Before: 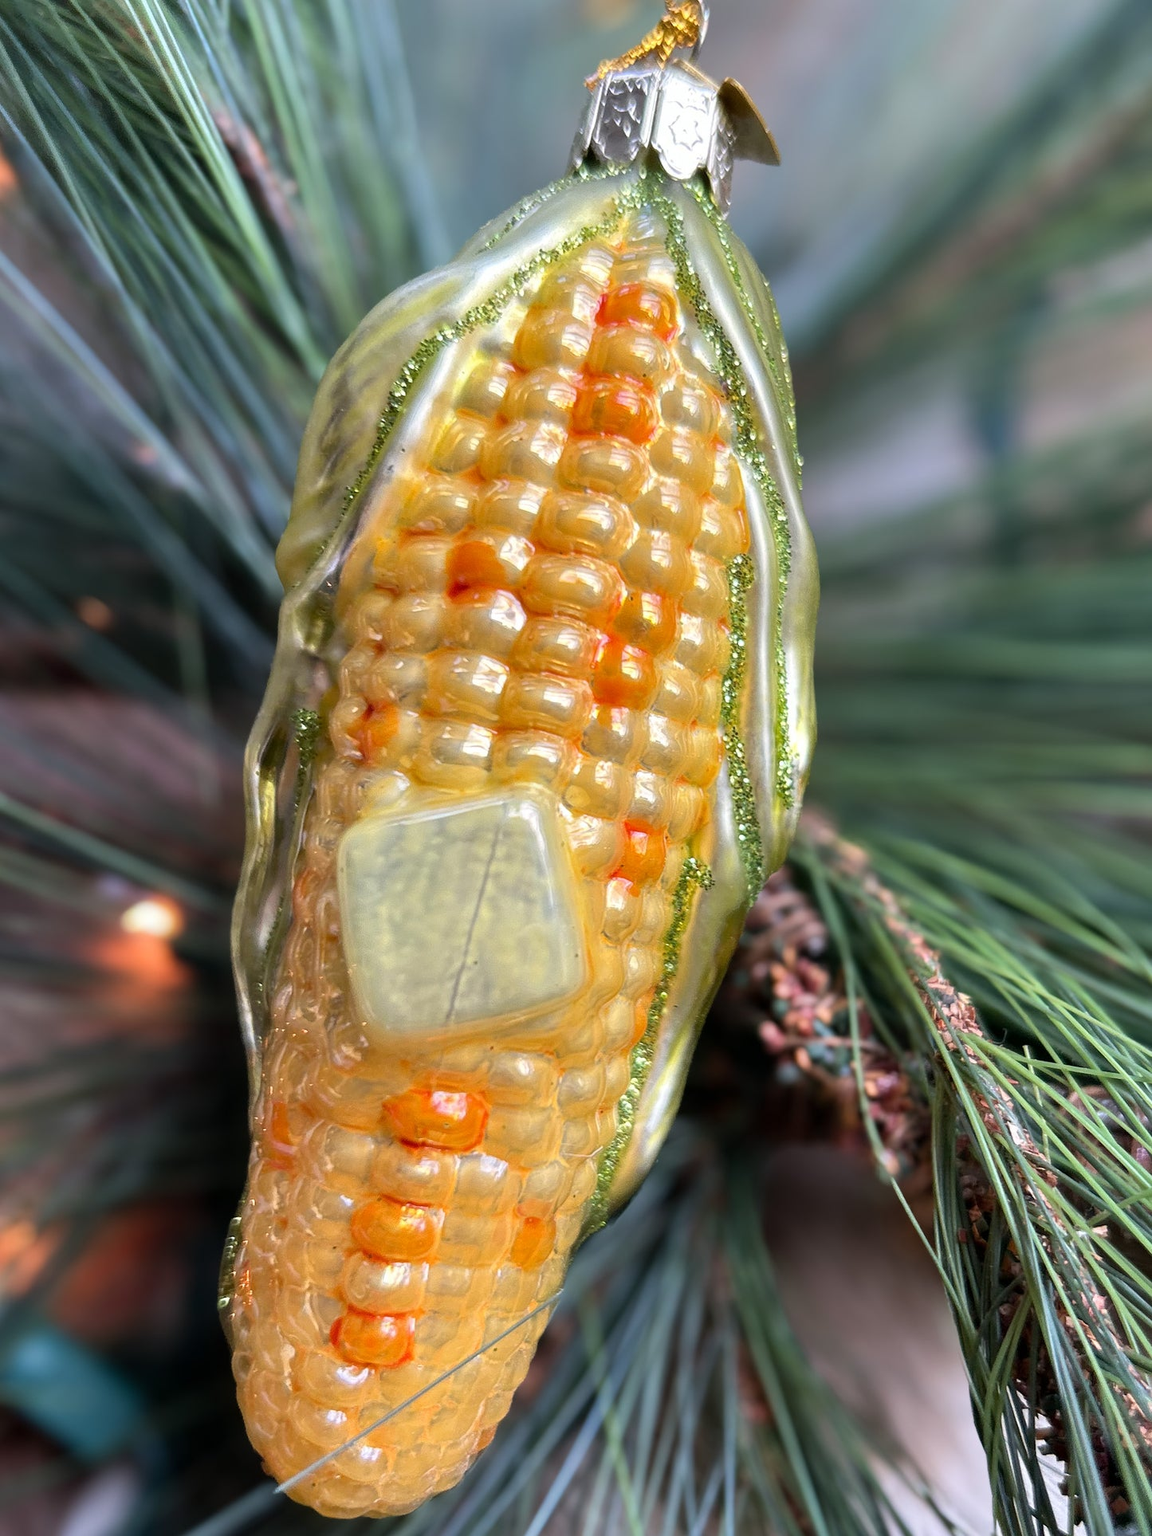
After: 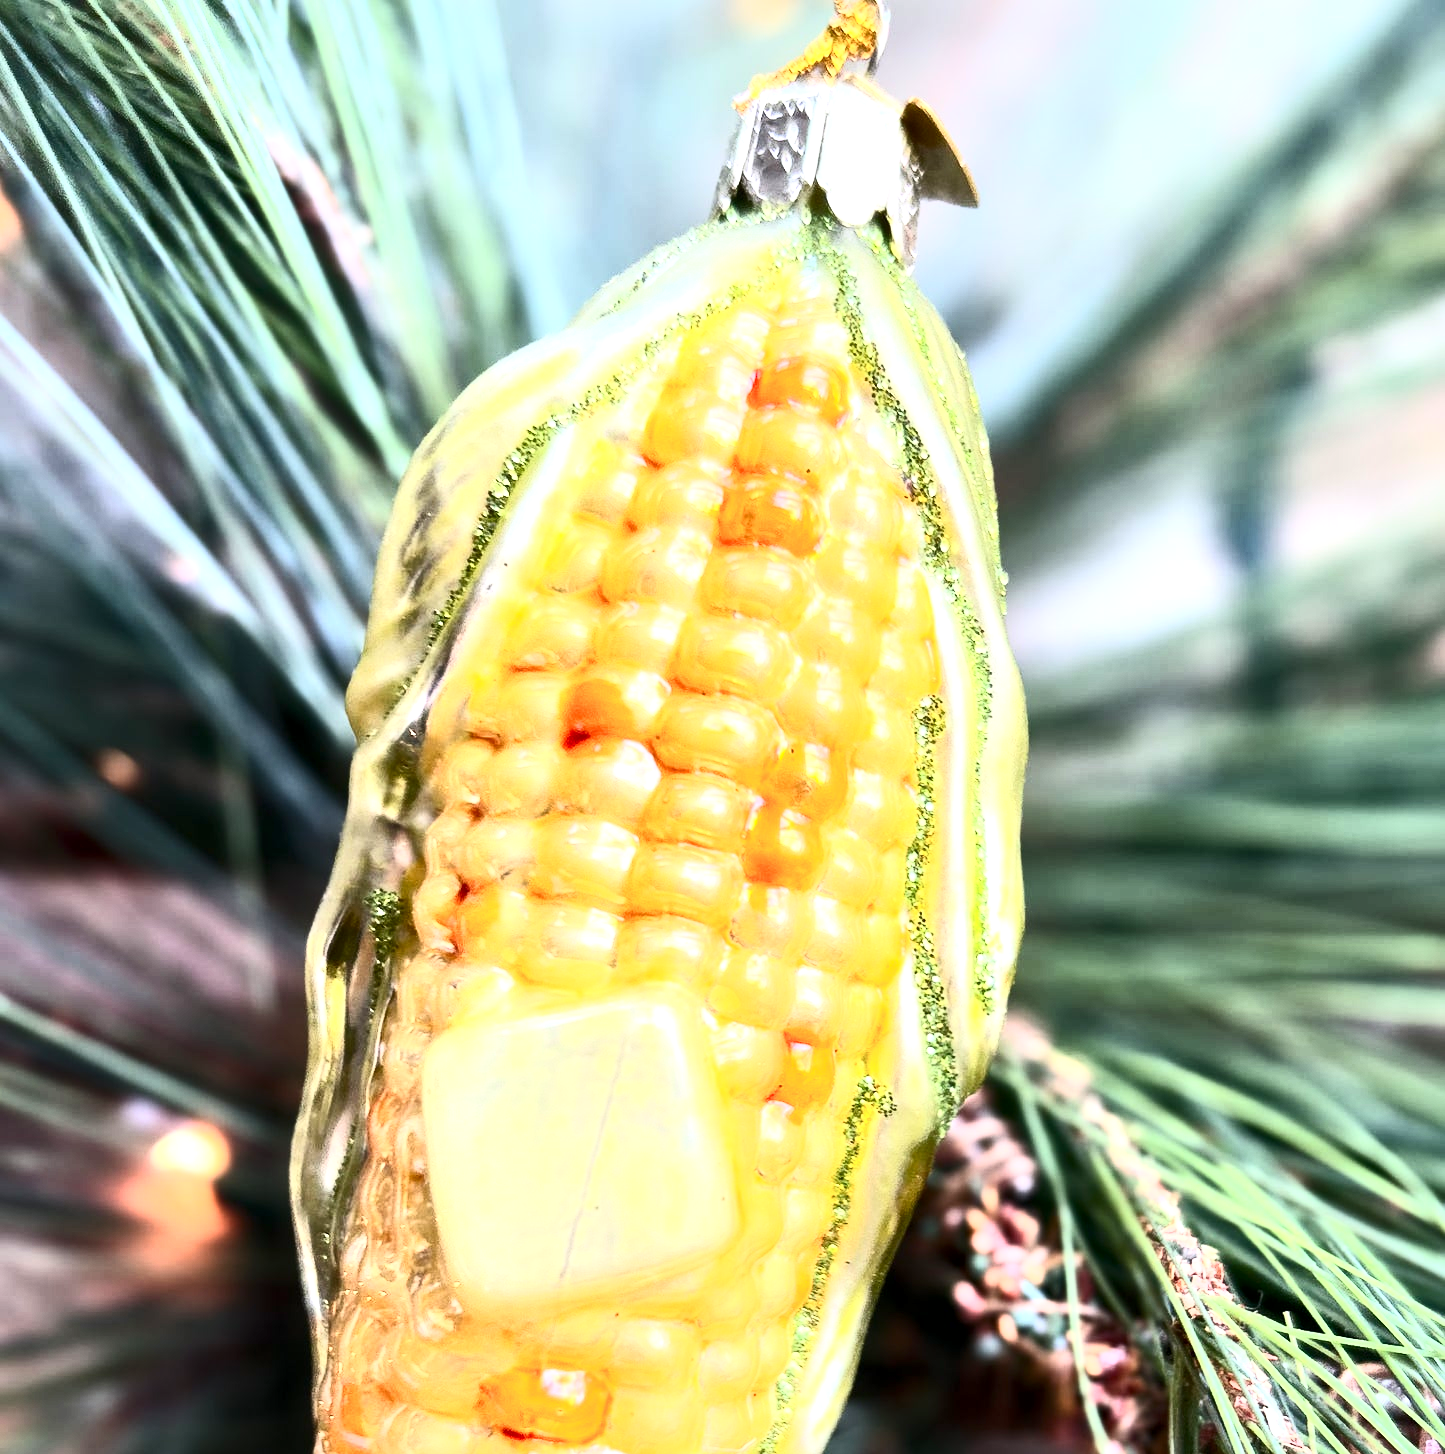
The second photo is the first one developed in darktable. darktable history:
crop: bottom 24.519%
exposure: exposure 0.609 EV, compensate highlight preservation false
local contrast: mode bilateral grid, contrast 24, coarseness 60, detail 151%, midtone range 0.2
contrast brightness saturation: contrast 0.611, brightness 0.355, saturation 0.148
